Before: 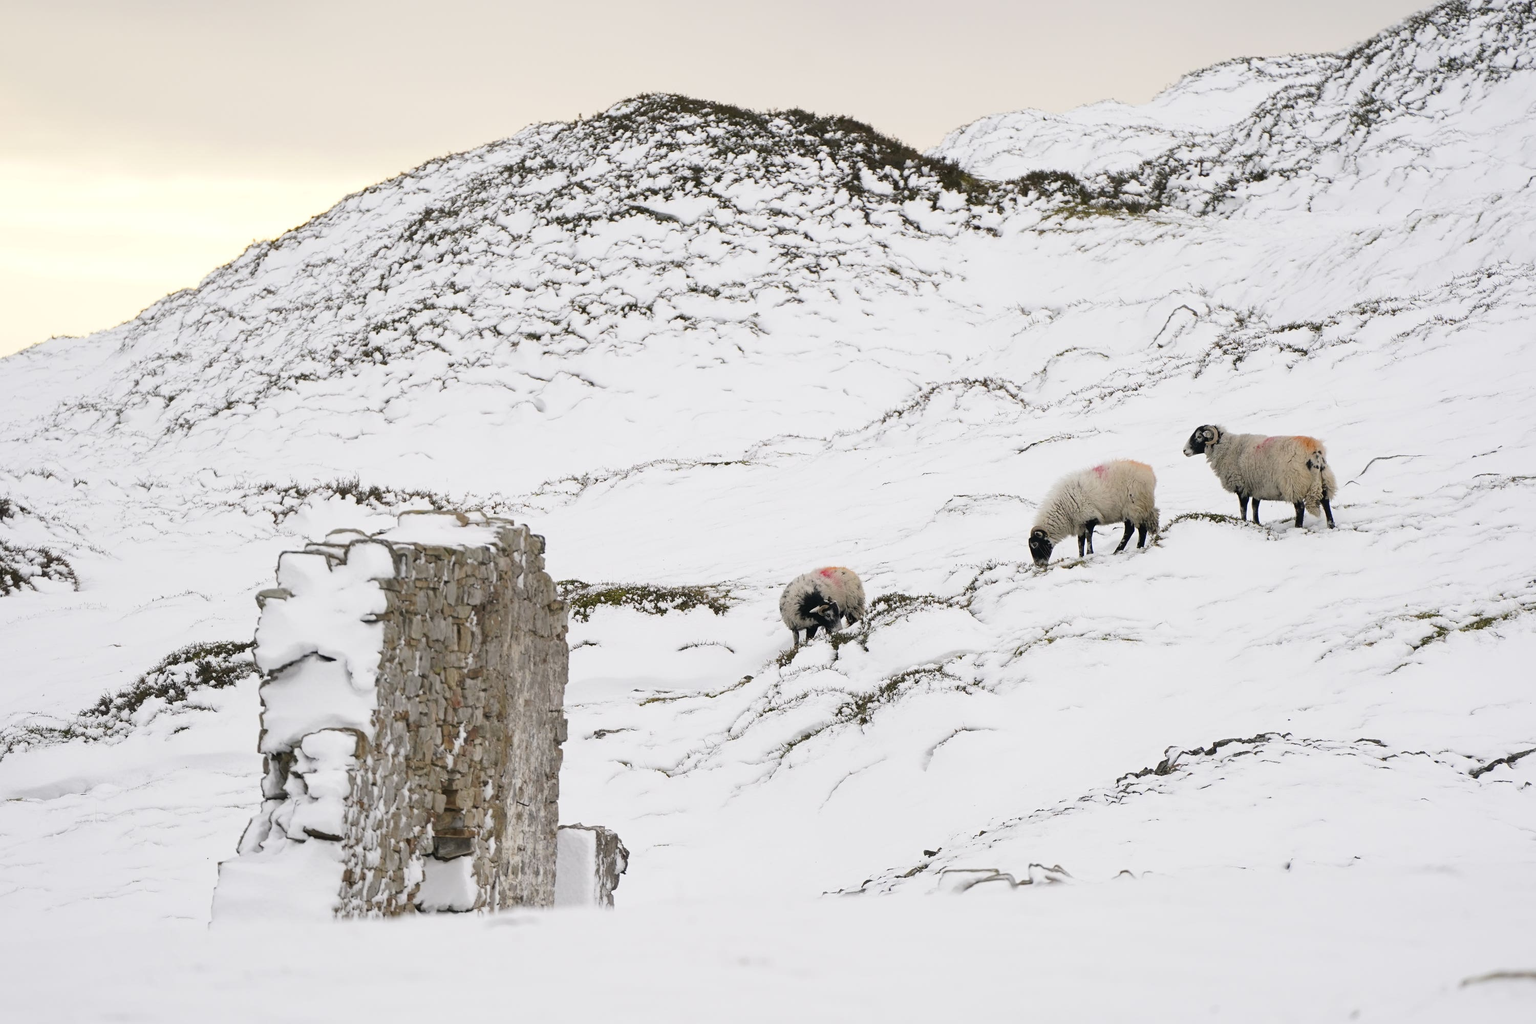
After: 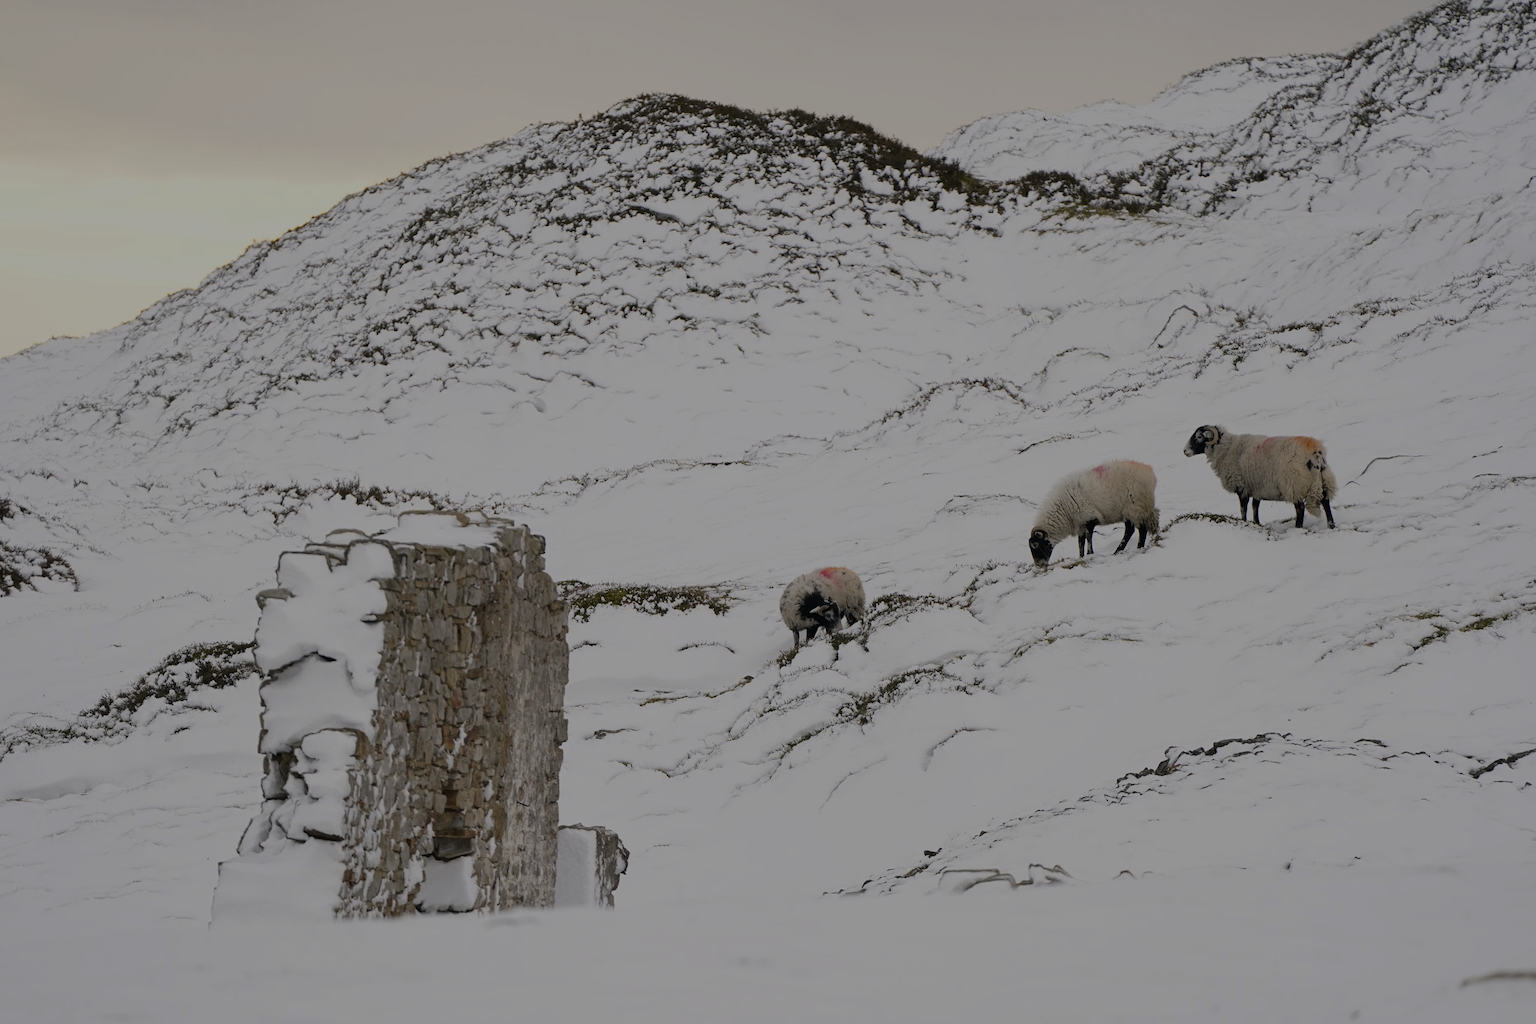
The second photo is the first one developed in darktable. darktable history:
exposure: exposure -1.427 EV, compensate highlight preservation false
